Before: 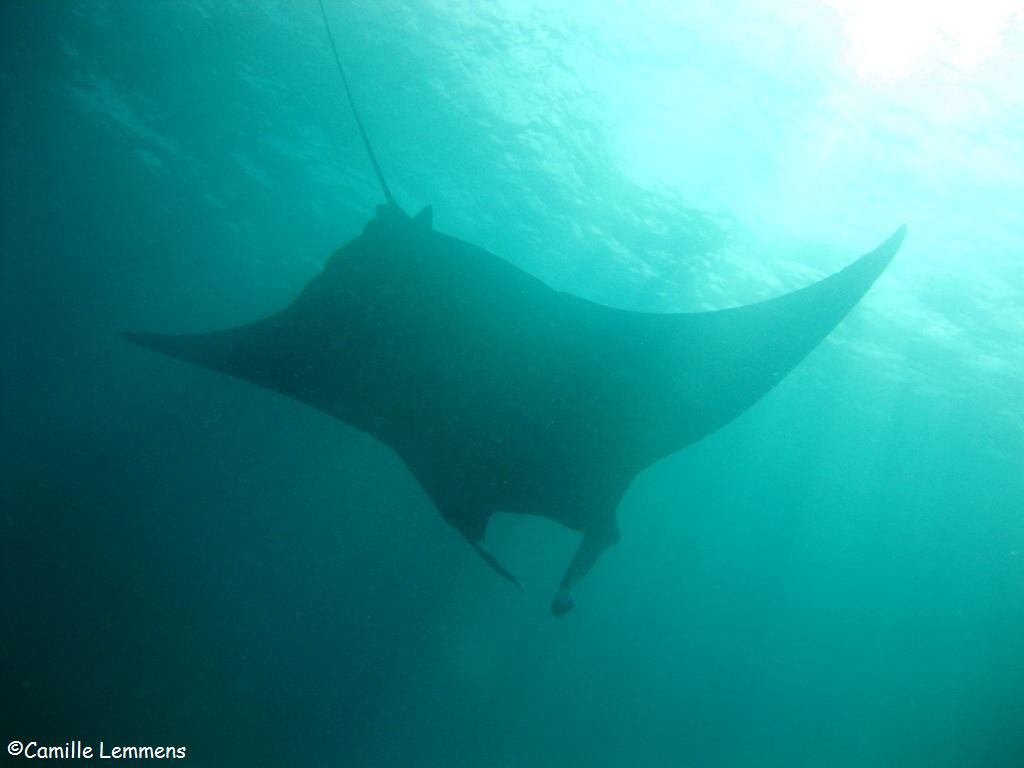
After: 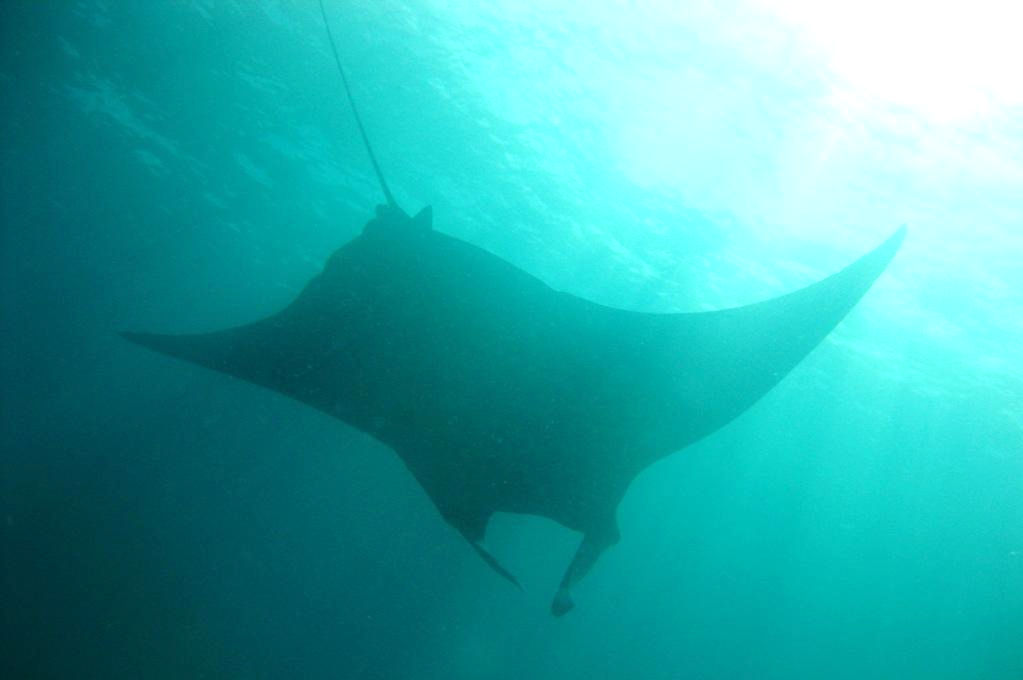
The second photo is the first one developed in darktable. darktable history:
crop and rotate: top 0%, bottom 11.354%
exposure: exposure 0.375 EV, compensate exposure bias true, compensate highlight preservation false
